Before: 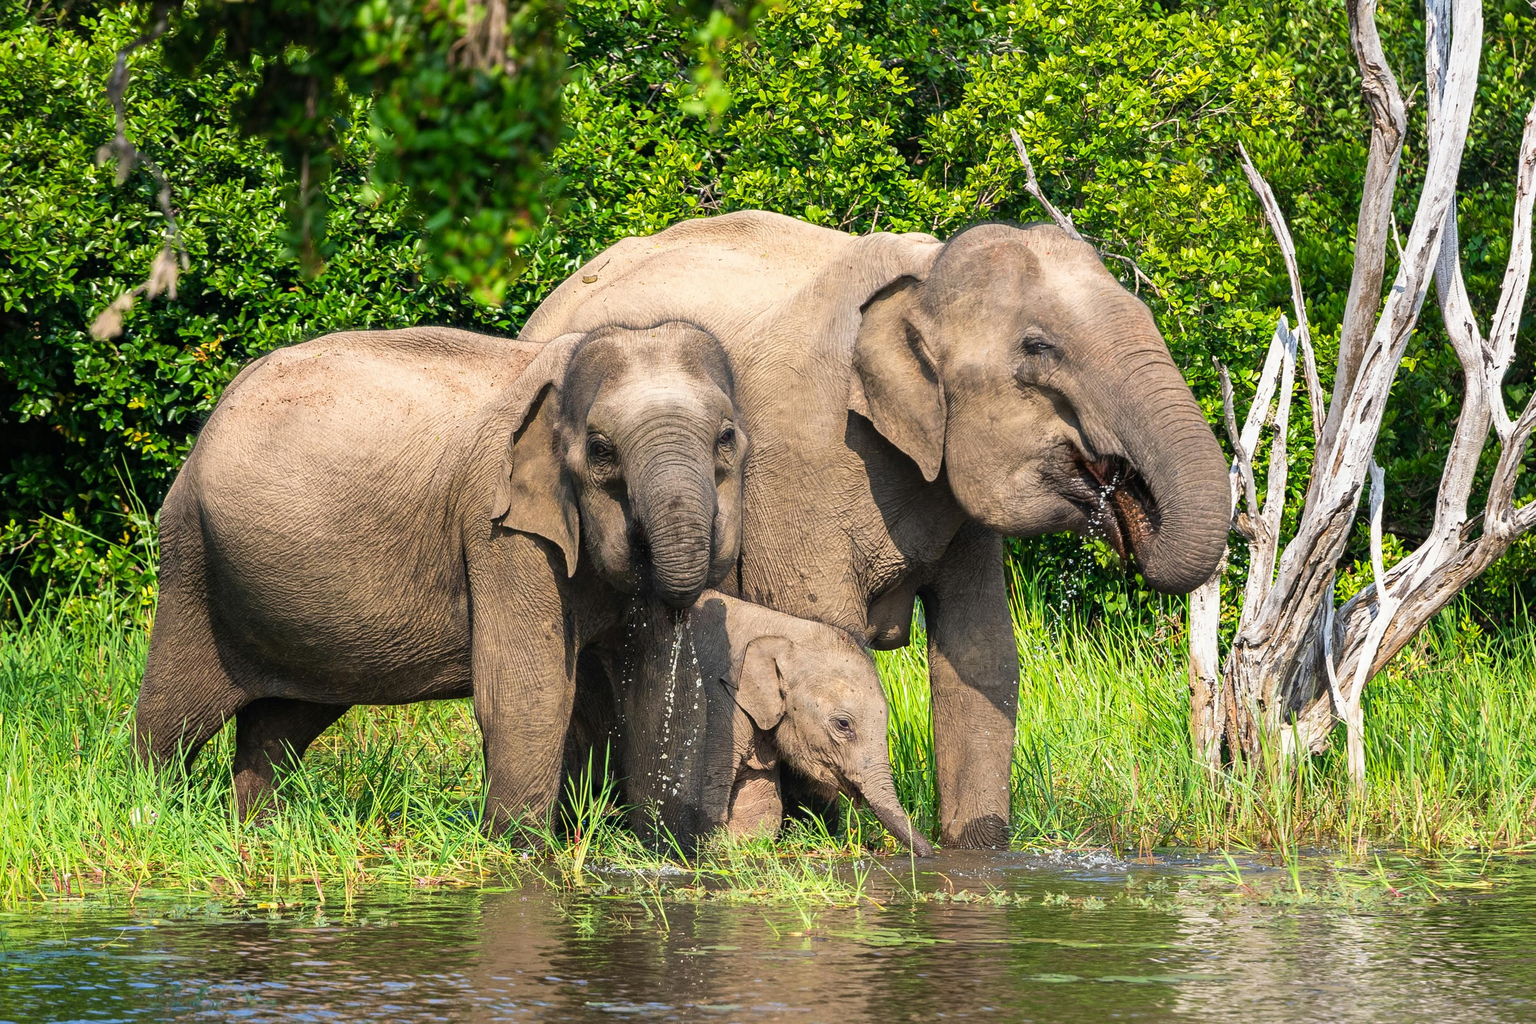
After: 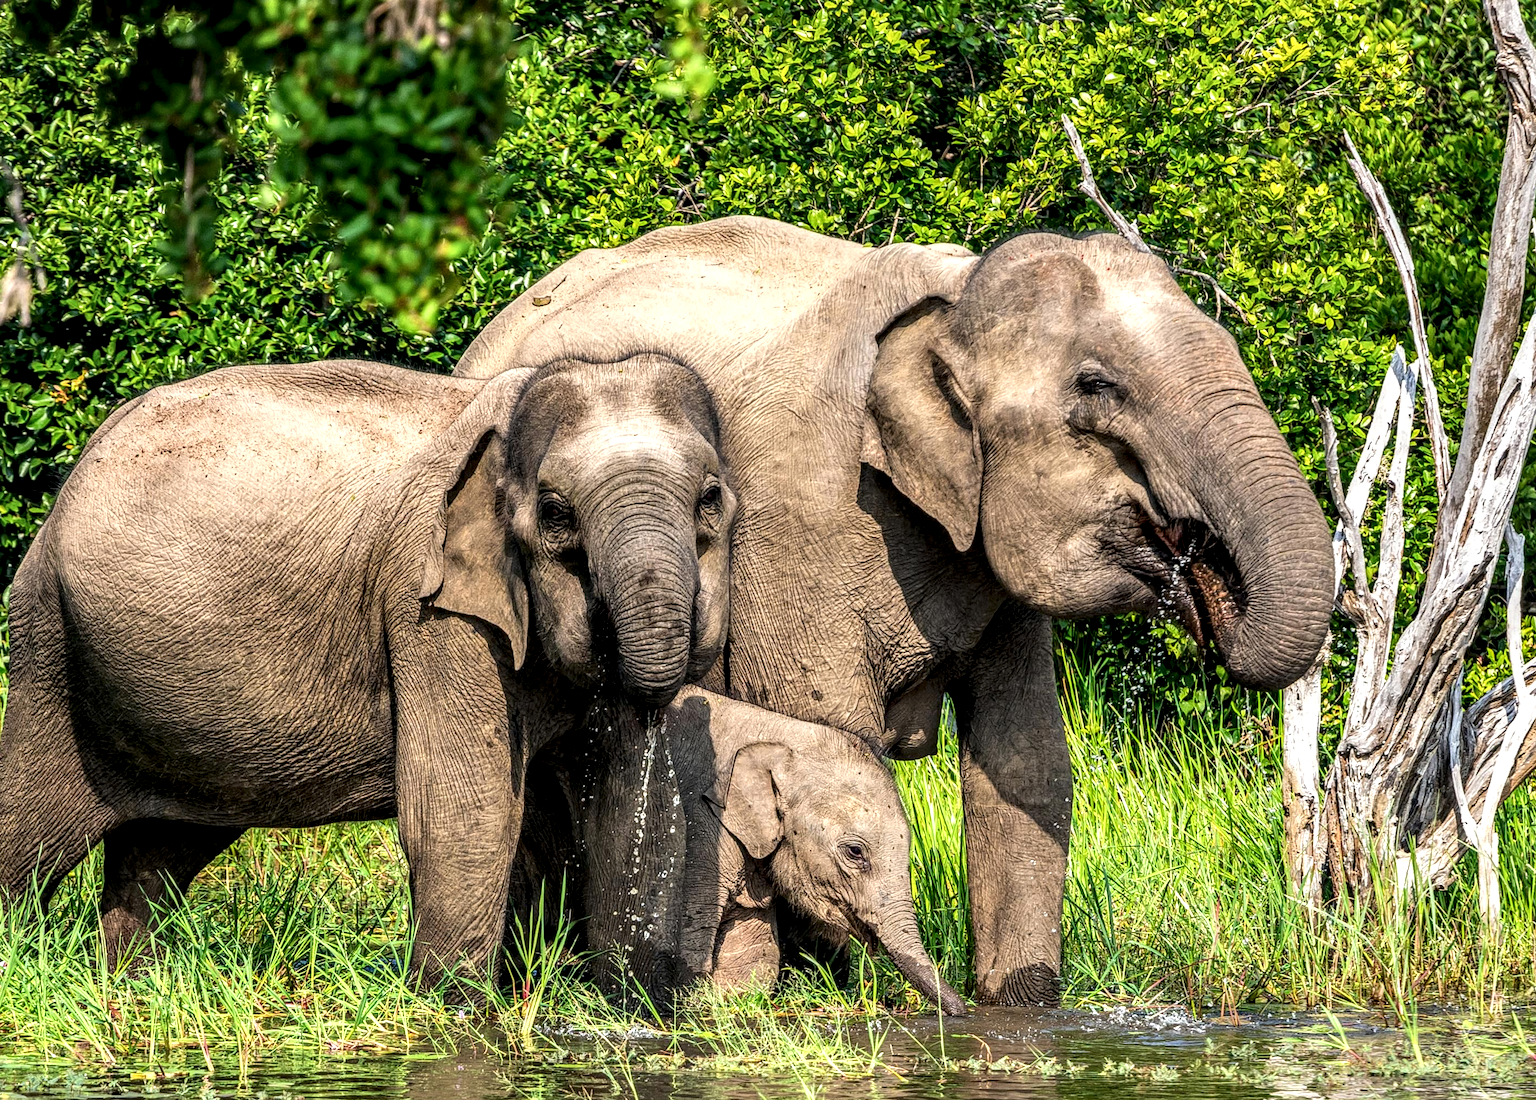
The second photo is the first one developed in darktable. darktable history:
crop: left 9.924%, top 3.537%, right 9.196%, bottom 9.505%
local contrast: highlights 13%, shadows 36%, detail 184%, midtone range 0.476
